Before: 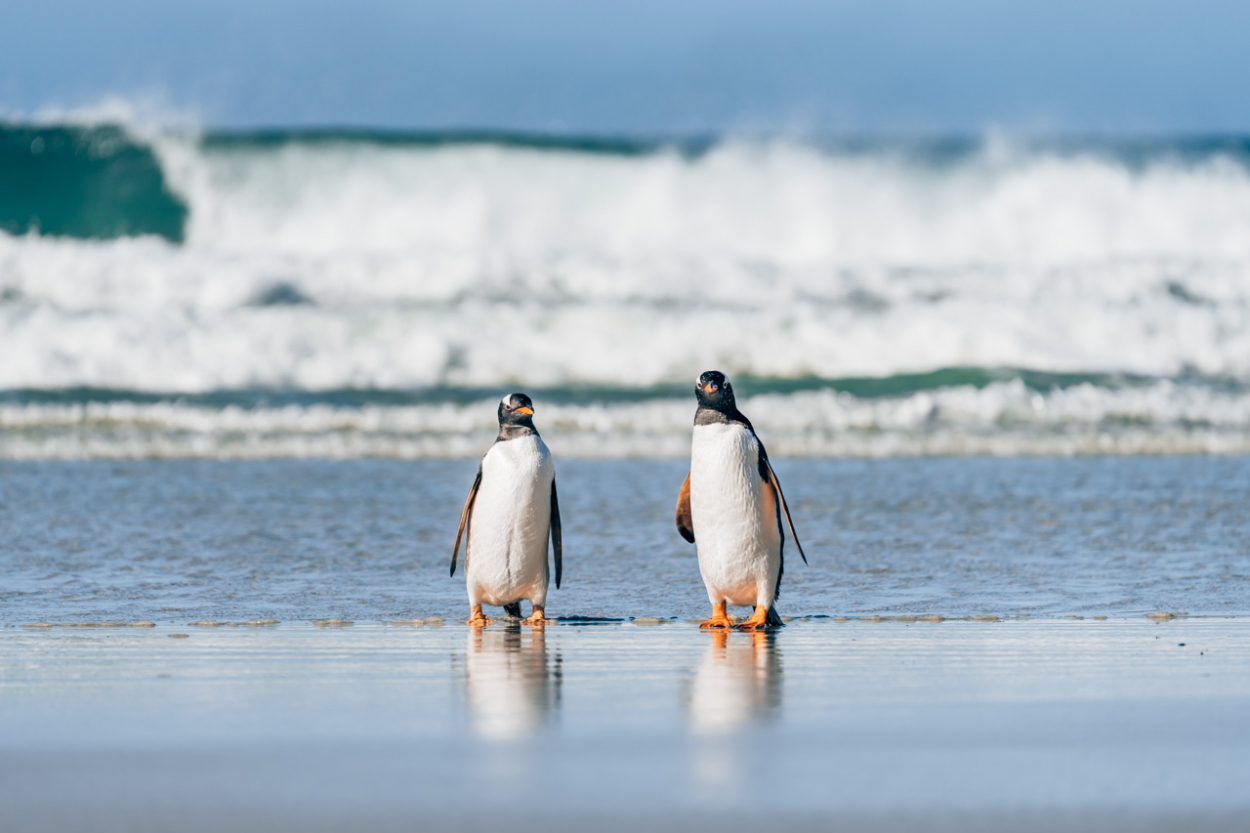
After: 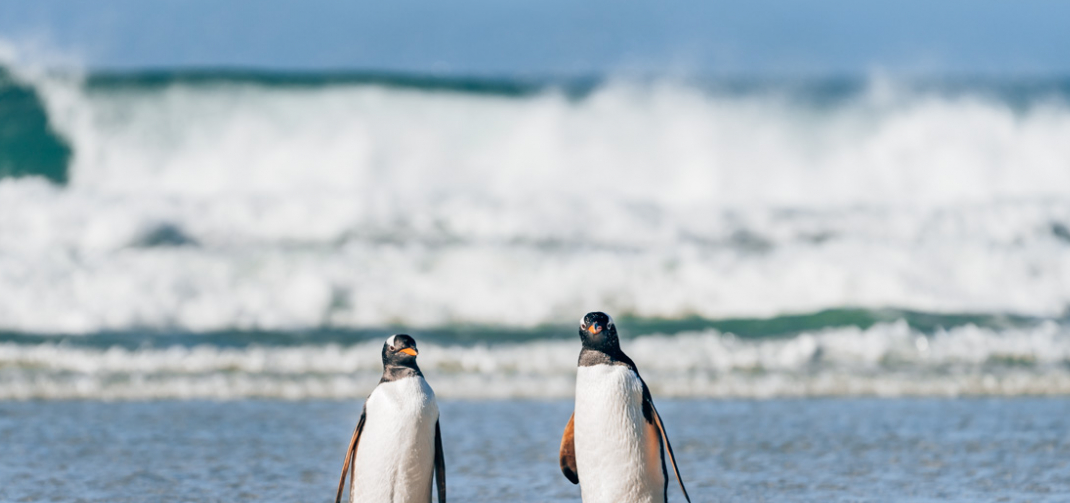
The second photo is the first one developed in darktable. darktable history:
crop and rotate: left 9.345%, top 7.22%, right 4.982%, bottom 32.331%
tone equalizer: on, module defaults
